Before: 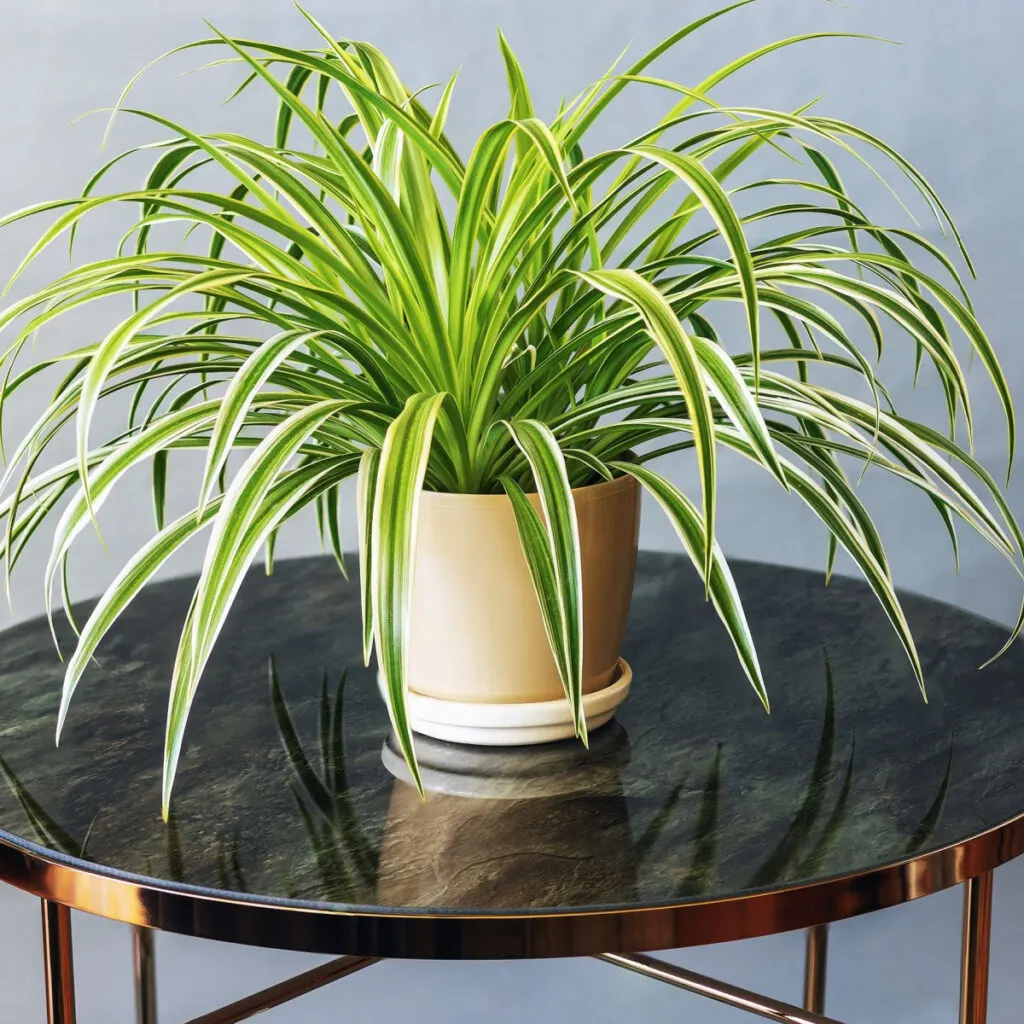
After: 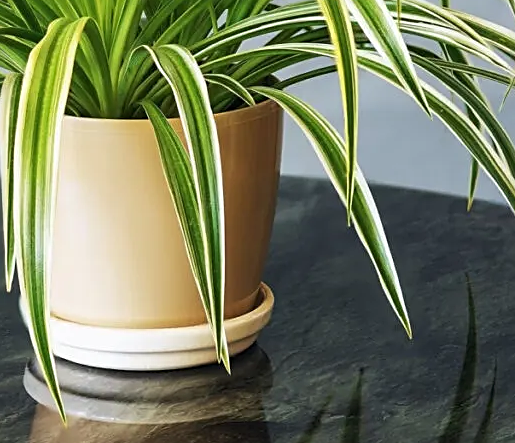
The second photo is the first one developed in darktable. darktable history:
sharpen: on, module defaults
crop: left 35.03%, top 36.625%, right 14.663%, bottom 20.057%
